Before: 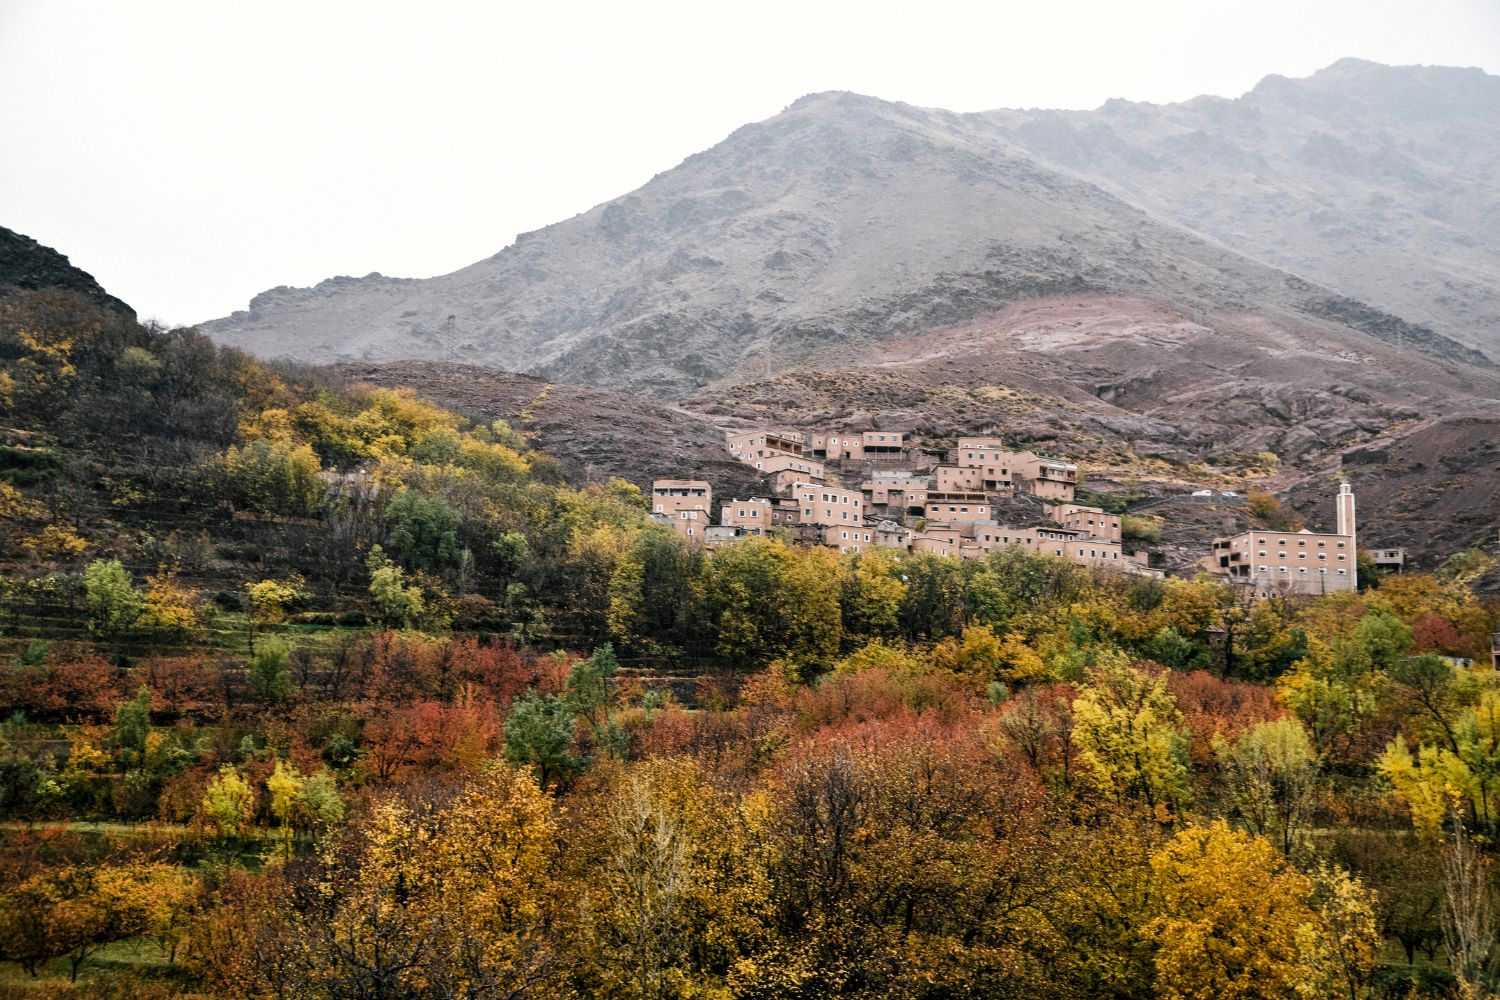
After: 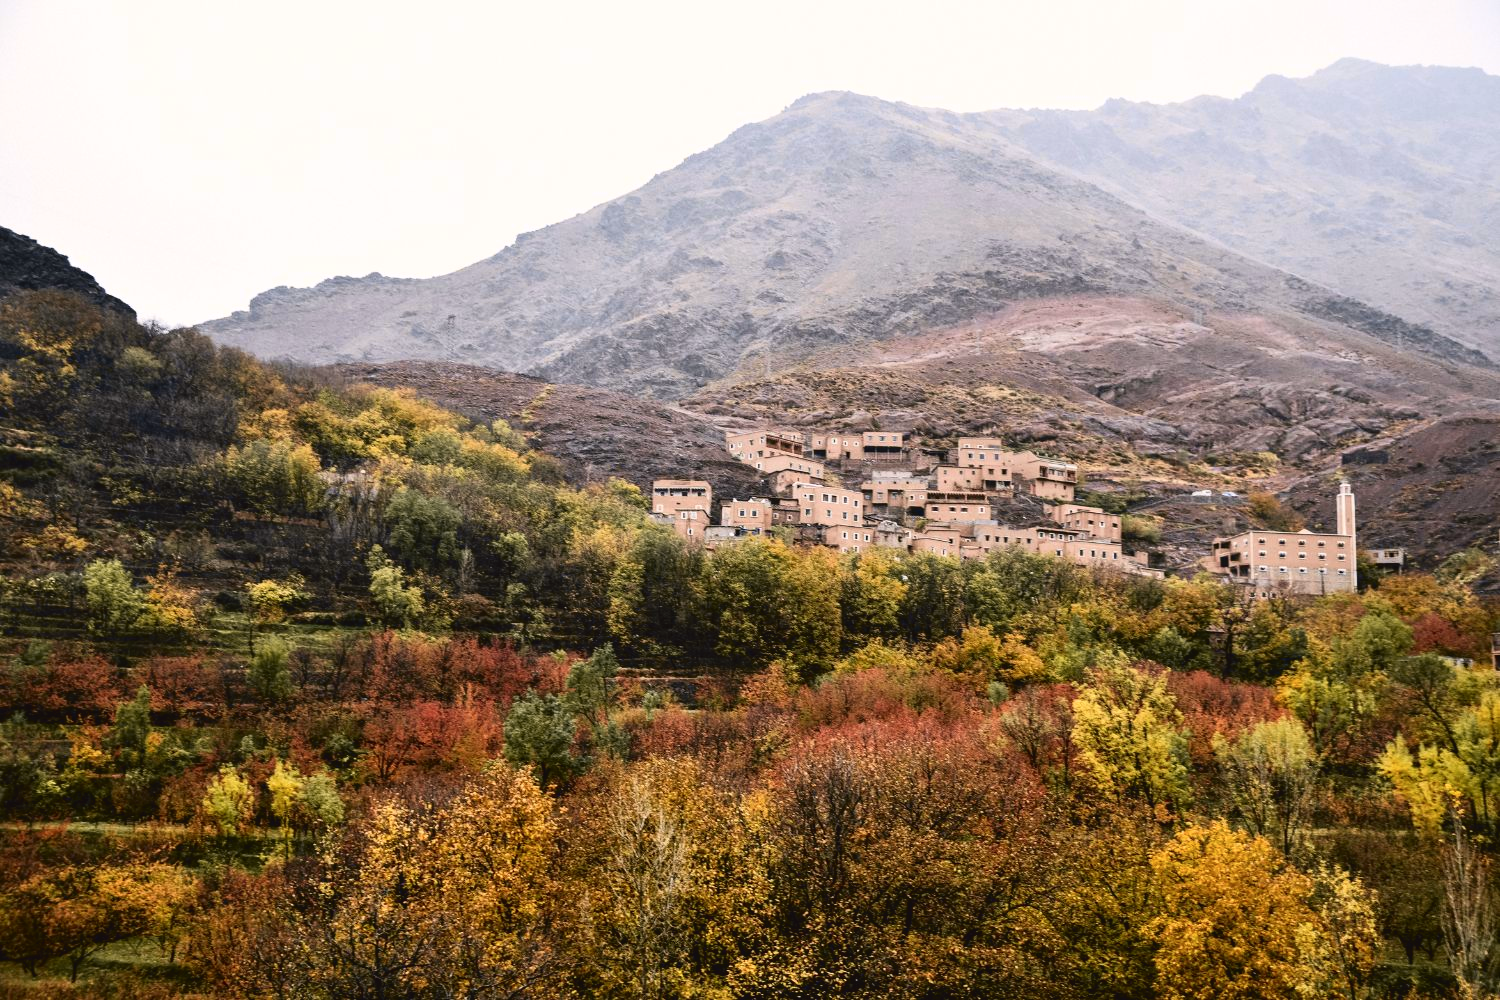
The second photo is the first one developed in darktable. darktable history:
tone curve: curves: ch0 [(0, 0.036) (0.119, 0.115) (0.461, 0.479) (0.715, 0.767) (0.817, 0.865) (1, 0.998)]; ch1 [(0, 0) (0.377, 0.416) (0.44, 0.478) (0.487, 0.498) (0.514, 0.525) (0.538, 0.552) (0.67, 0.688) (1, 1)]; ch2 [(0, 0) (0.38, 0.405) (0.463, 0.445) (0.492, 0.486) (0.524, 0.541) (0.578, 0.59) (0.653, 0.658) (1, 1)], color space Lab, independent channels, preserve colors none
